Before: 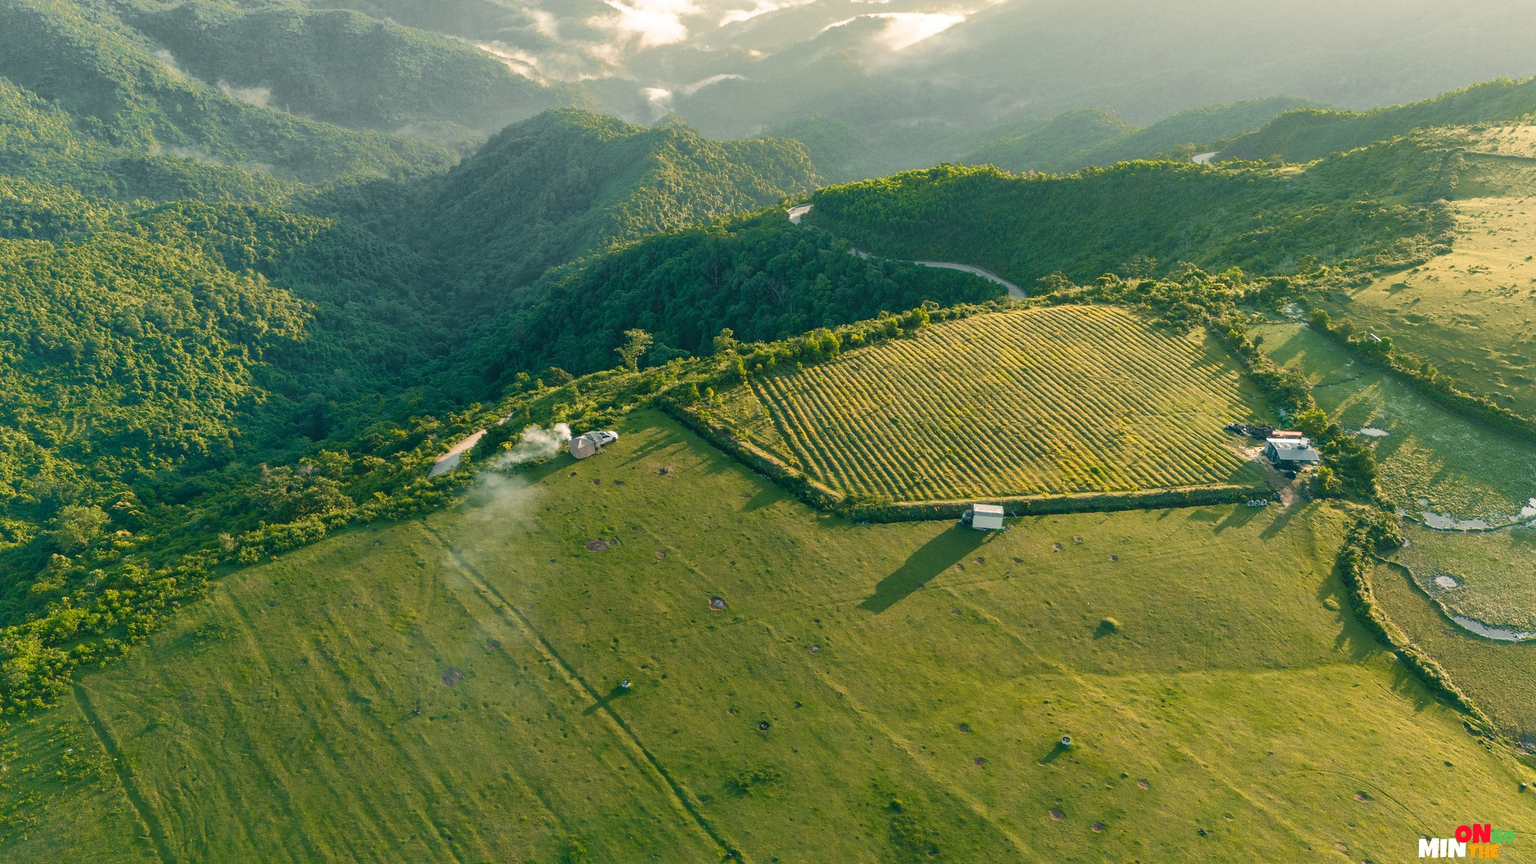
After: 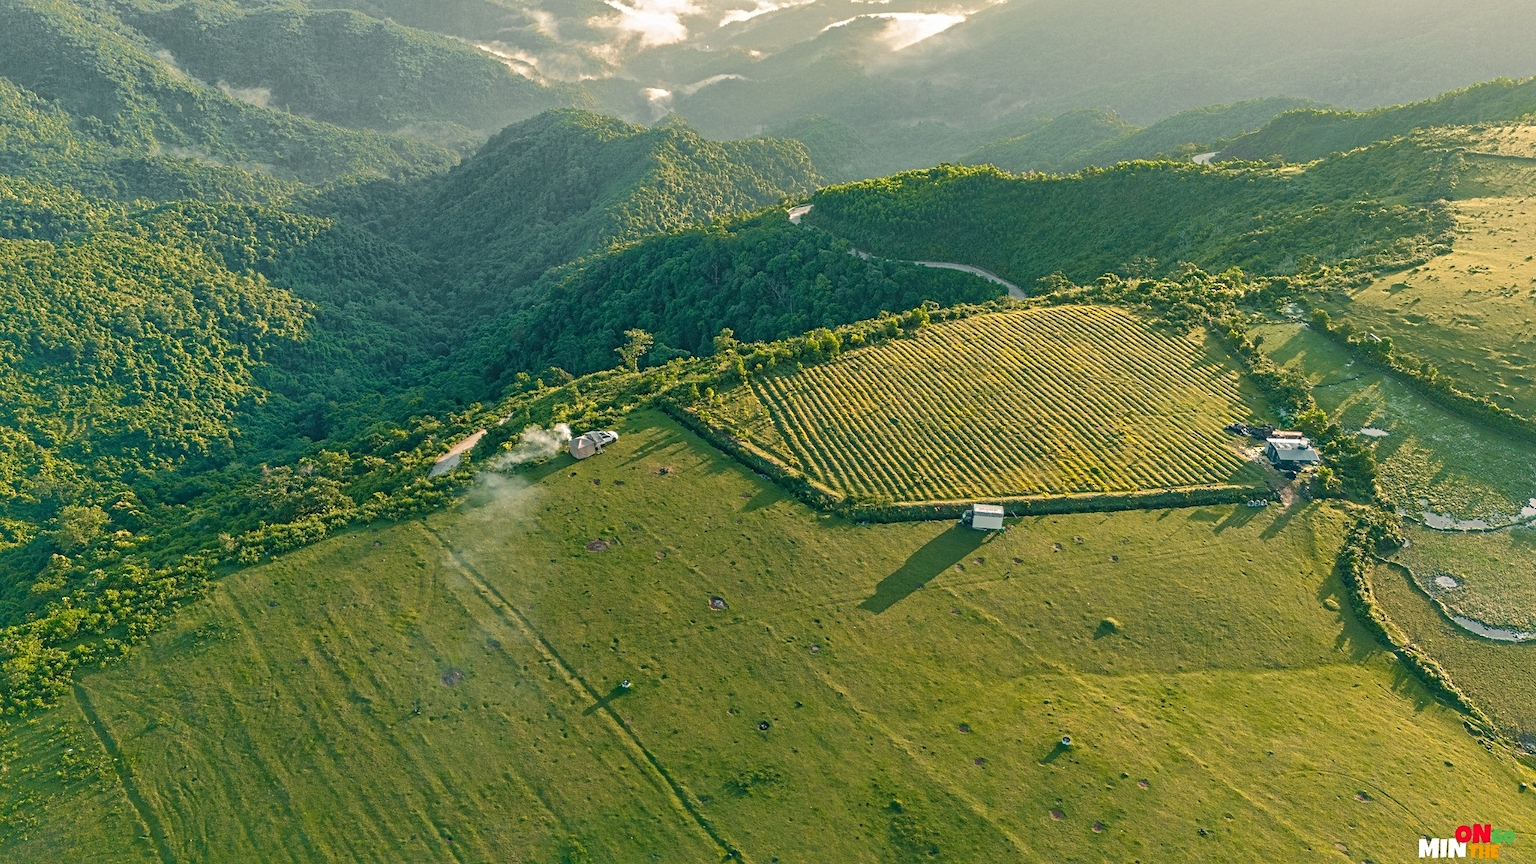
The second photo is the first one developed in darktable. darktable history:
local contrast: mode bilateral grid, contrast 100, coarseness 100, detail 94%, midtone range 0.2
shadows and highlights: on, module defaults
contrast equalizer: y [[0.5, 0.5, 0.5, 0.539, 0.64, 0.611], [0.5 ×6], [0.5 ×6], [0 ×6], [0 ×6]]
